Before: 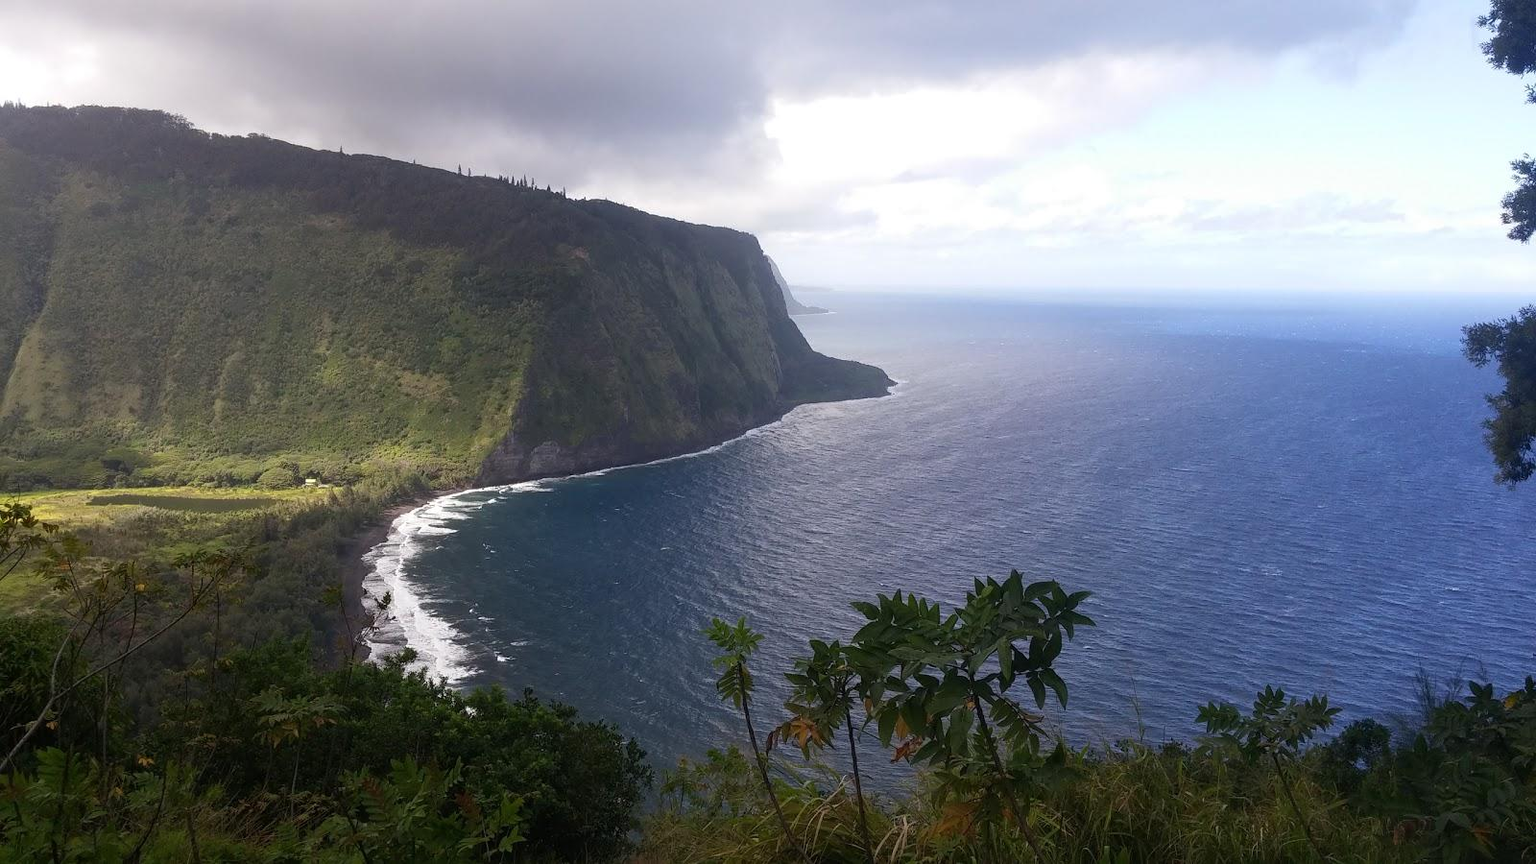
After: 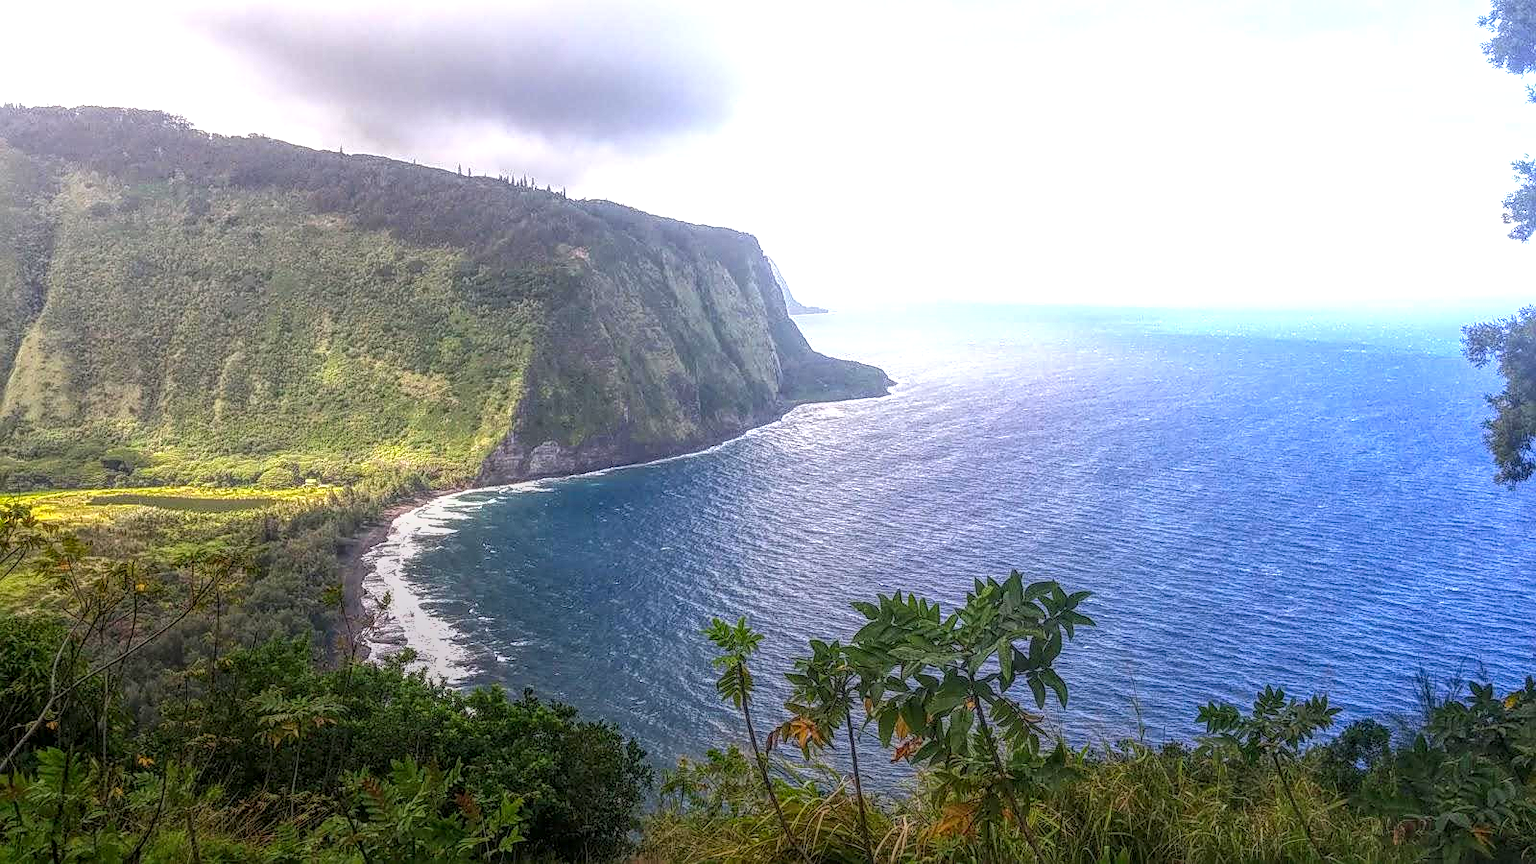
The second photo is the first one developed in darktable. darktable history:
contrast brightness saturation: contrast 0.094, saturation 0.267
local contrast: highlights 5%, shadows 2%, detail 199%, midtone range 0.243
exposure: black level correction 0, exposure 1 EV, compensate exposure bias true, compensate highlight preservation false
sharpen: on, module defaults
